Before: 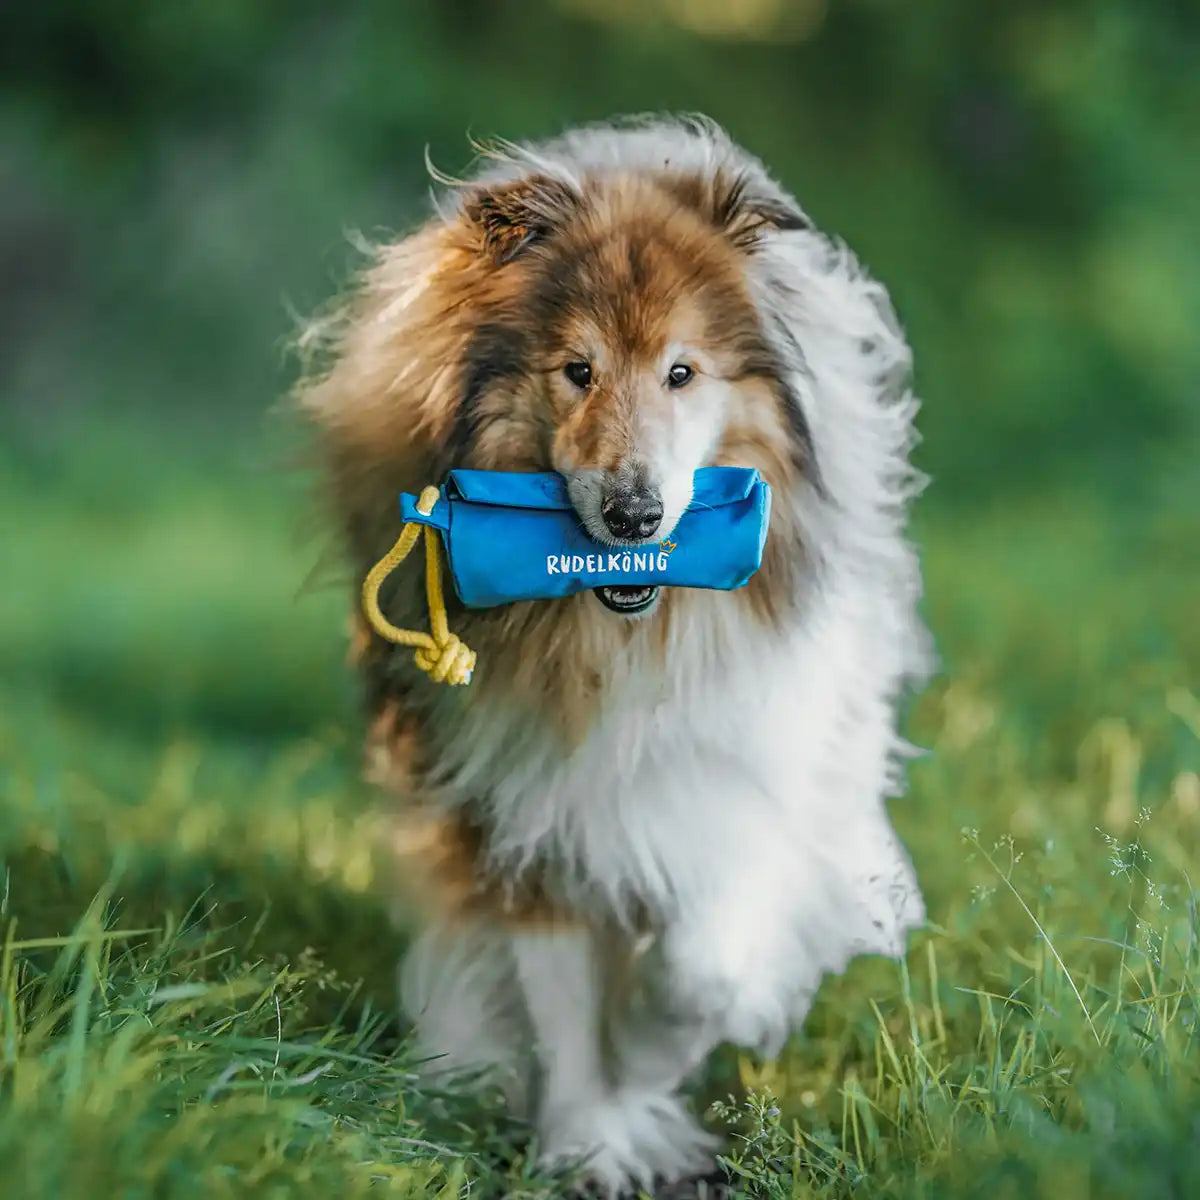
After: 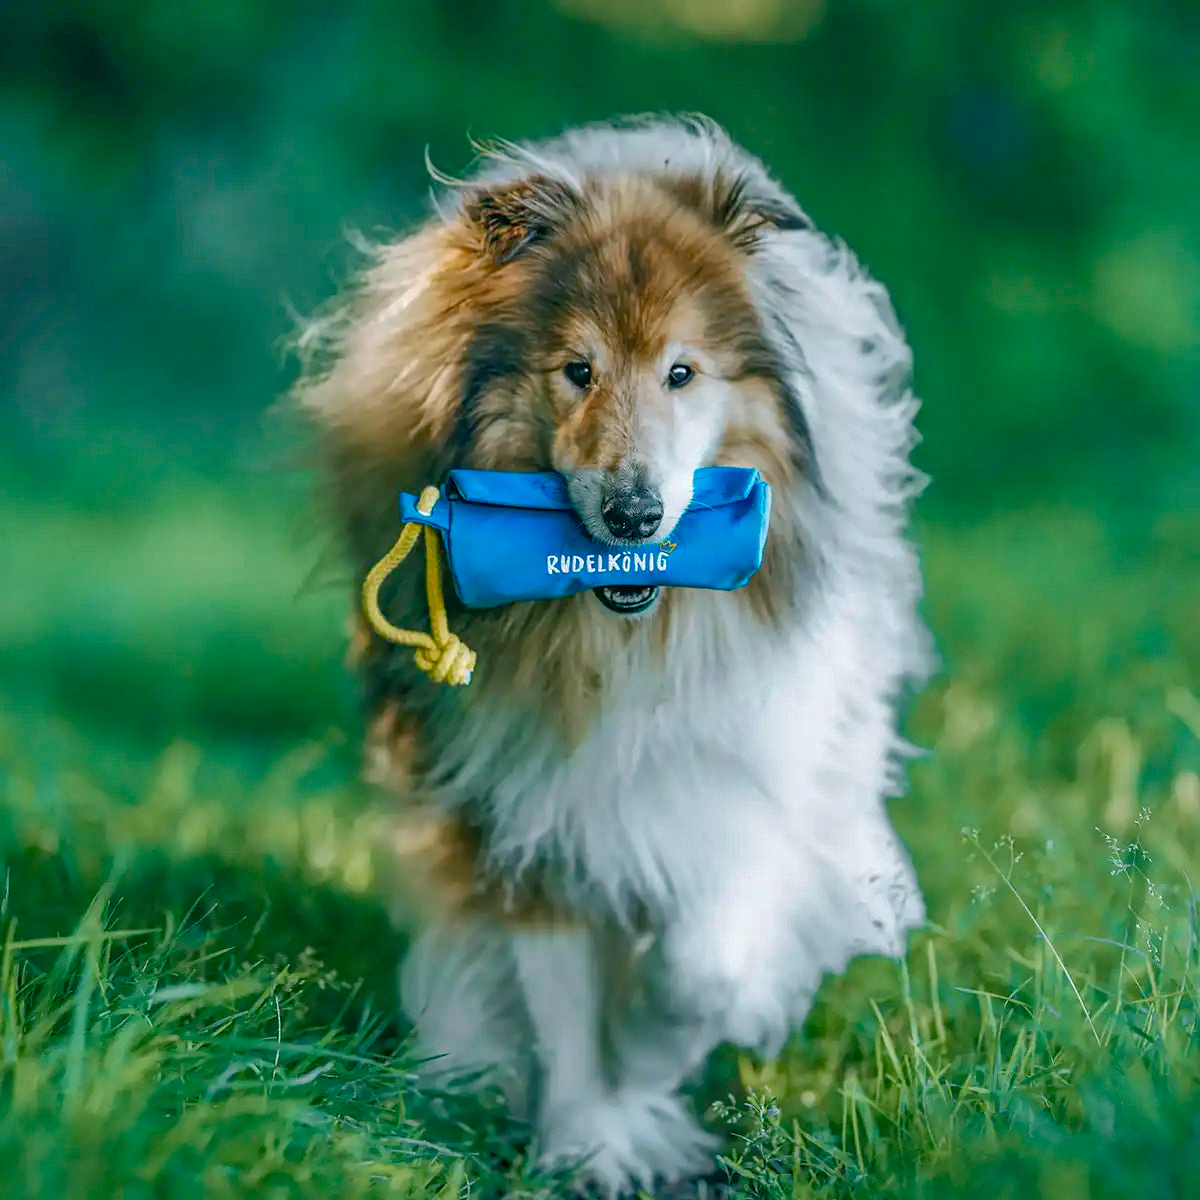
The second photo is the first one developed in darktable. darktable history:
shadows and highlights: on, module defaults
color balance rgb: power › luminance -7.912%, power › chroma 2.276%, power › hue 218.89°, perceptual saturation grading › global saturation 14.085%, perceptual saturation grading › highlights -25.182%, perceptual saturation grading › shadows 26.133%, perceptual brilliance grading › global brilliance 3.826%, global vibrance 20%
